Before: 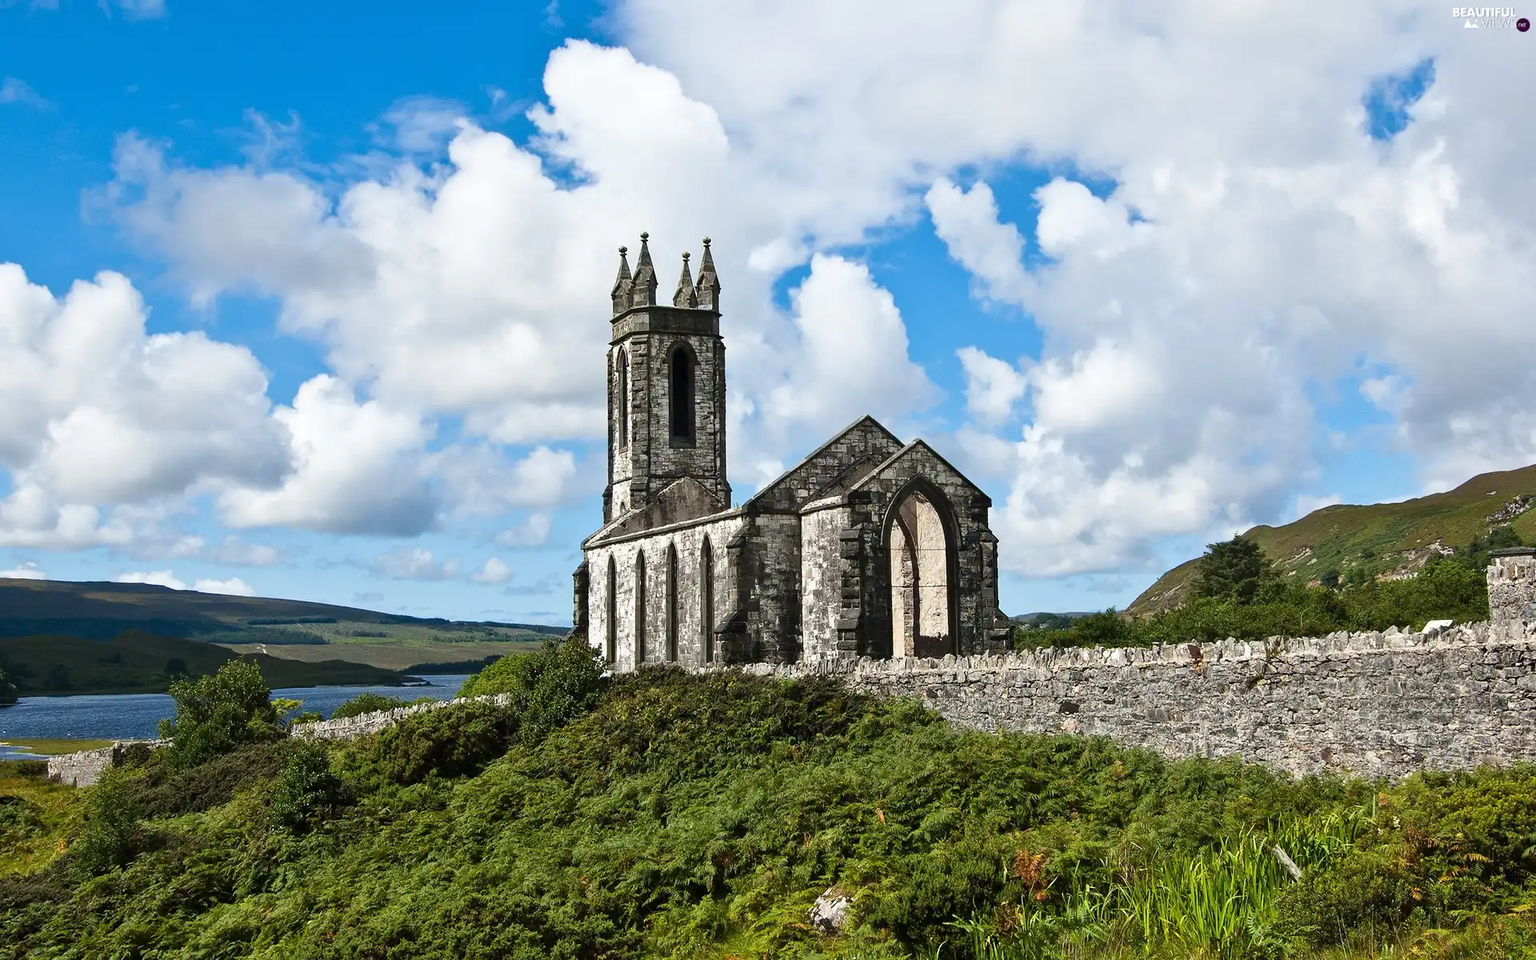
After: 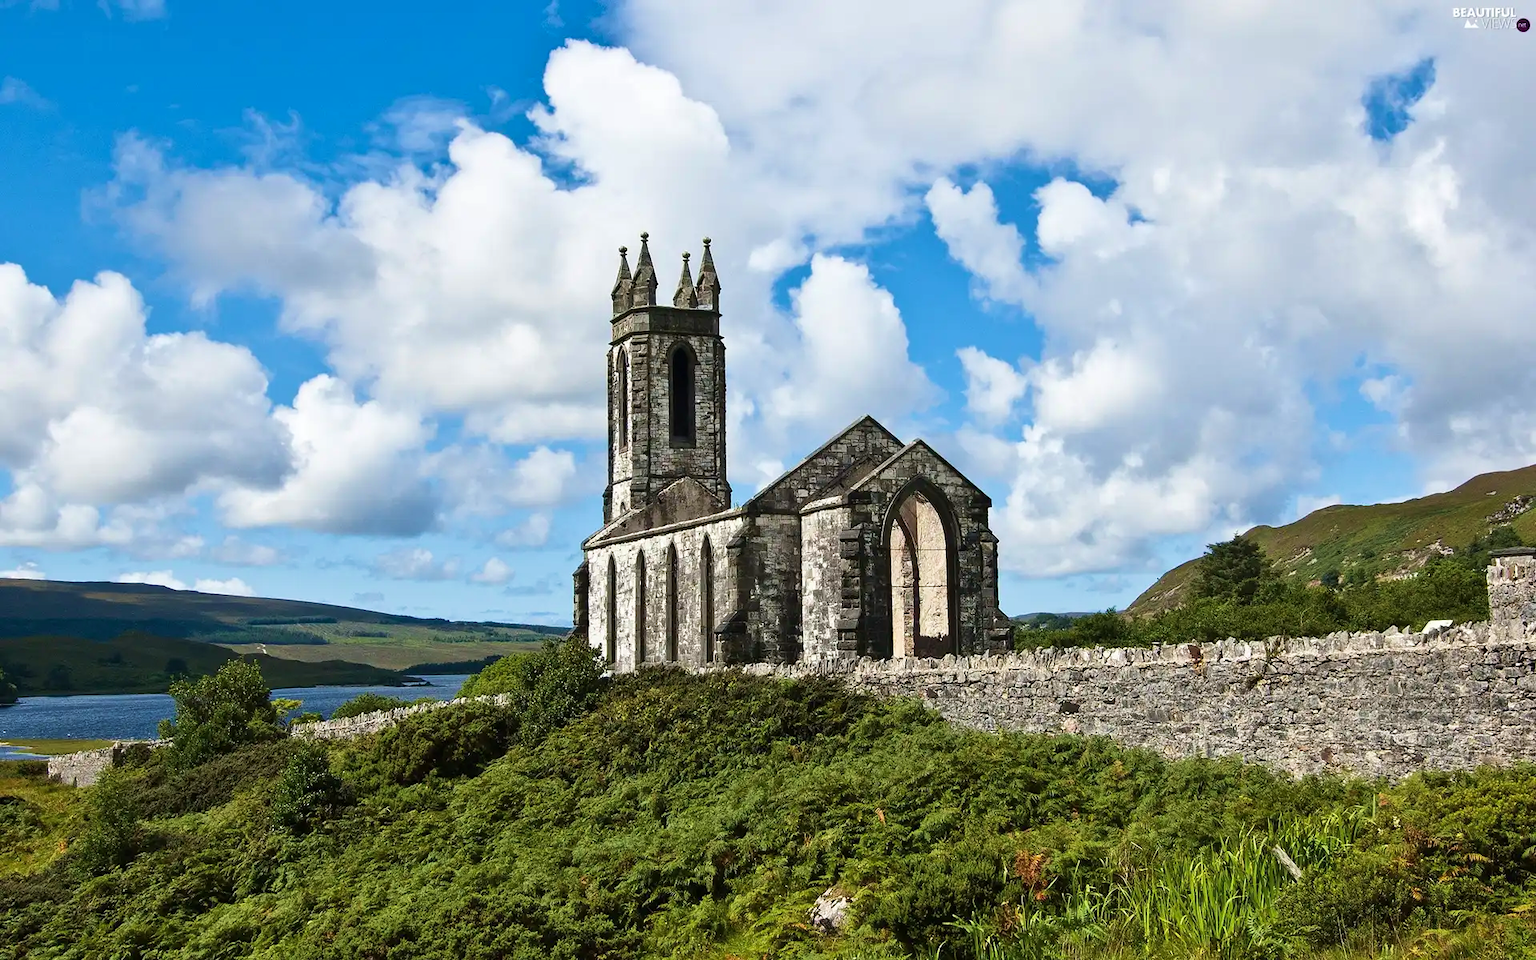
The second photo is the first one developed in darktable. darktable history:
shadows and highlights: shadows 20.52, highlights -20.64, highlights color adjustment 39.94%, soften with gaussian
velvia: on, module defaults
